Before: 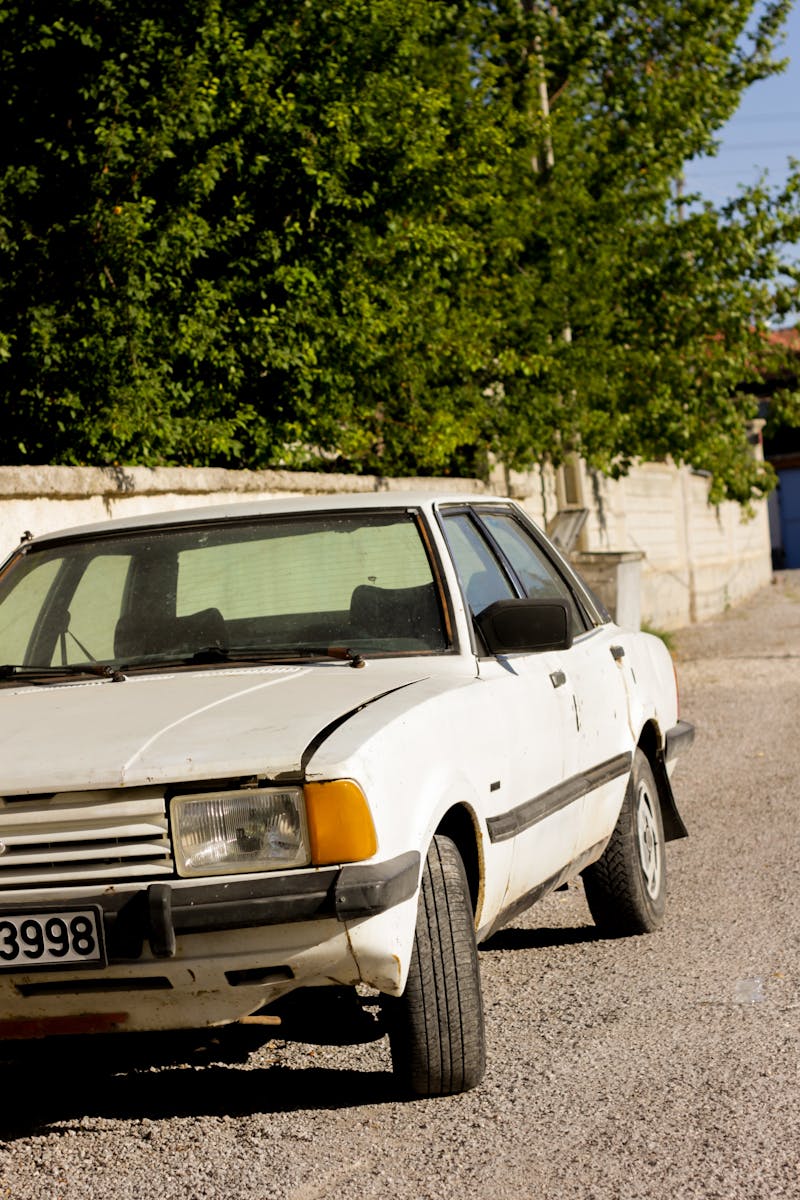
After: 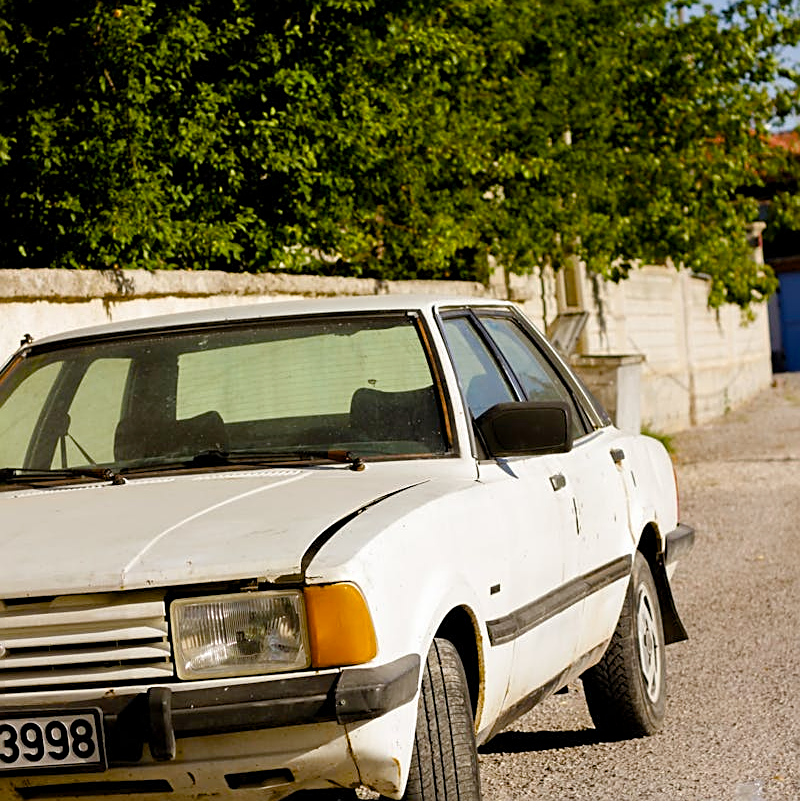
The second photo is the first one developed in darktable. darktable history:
sharpen: on, module defaults
color balance rgb: perceptual saturation grading › global saturation 20%, perceptual saturation grading › highlights -25.172%, perceptual saturation grading › shadows 49.72%, global vibrance 9.59%
crop: top 16.442%, bottom 16.729%
